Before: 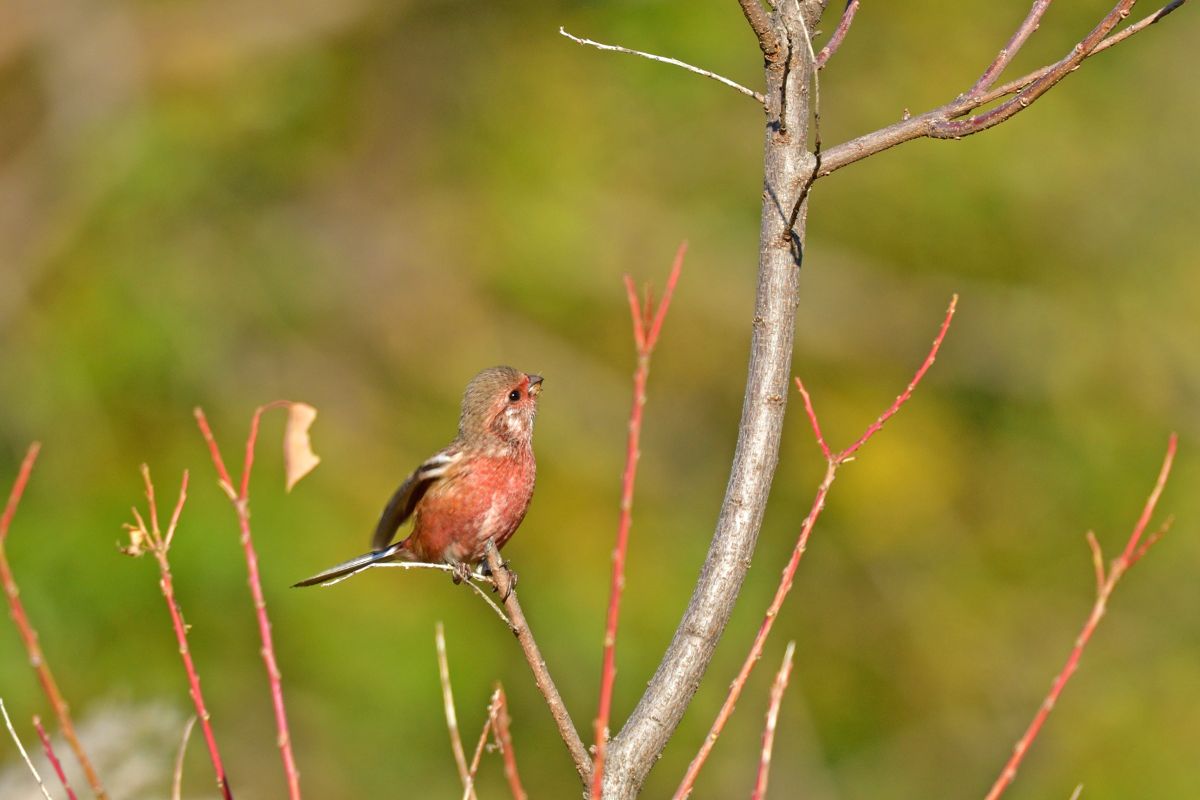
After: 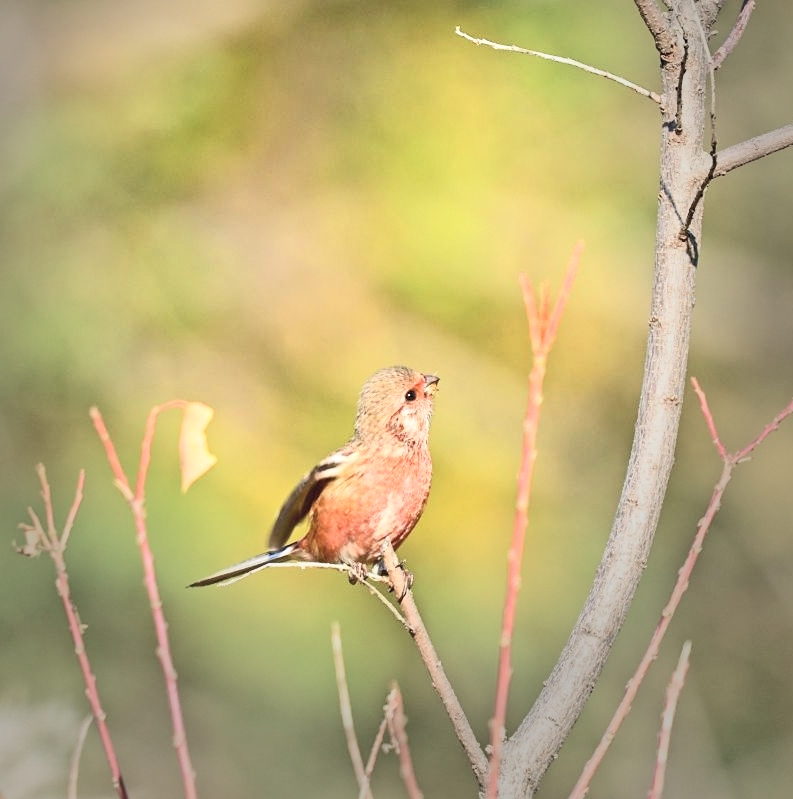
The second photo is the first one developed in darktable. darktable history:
sharpen: amount 0.213
exposure: exposure 0.21 EV, compensate highlight preservation false
vignetting: fall-off start 64.62%, center (-0.065, -0.311), width/height ratio 0.88
contrast brightness saturation: contrast 0.374, brightness 0.524
crop and rotate: left 8.698%, right 25.142%
